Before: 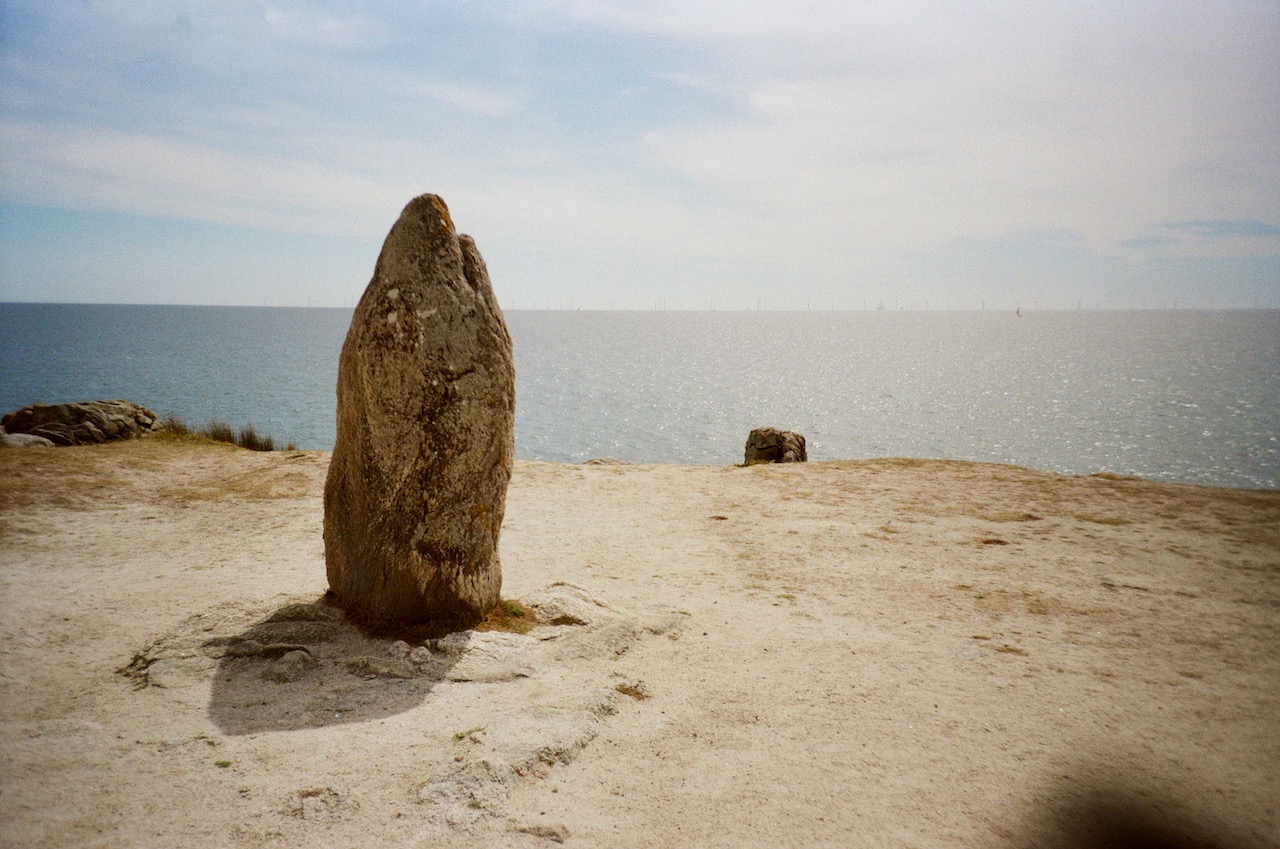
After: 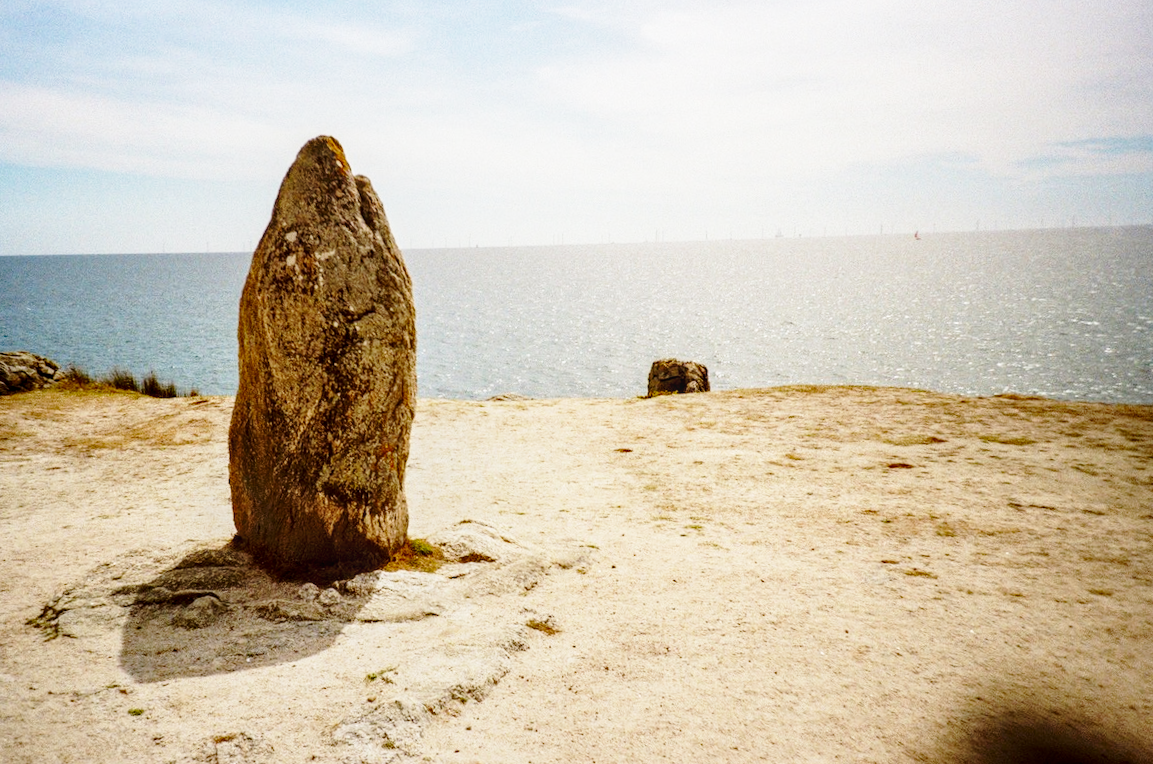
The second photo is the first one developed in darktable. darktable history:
haze removal: strength 0.264, distance 0.251, compatibility mode true, adaptive false
base curve: curves: ch0 [(0, 0) (0.028, 0.03) (0.121, 0.232) (0.46, 0.748) (0.859, 0.968) (1, 1)], preserve colors none
local contrast: on, module defaults
crop and rotate: angle 1.8°, left 5.689%, top 5.687%
